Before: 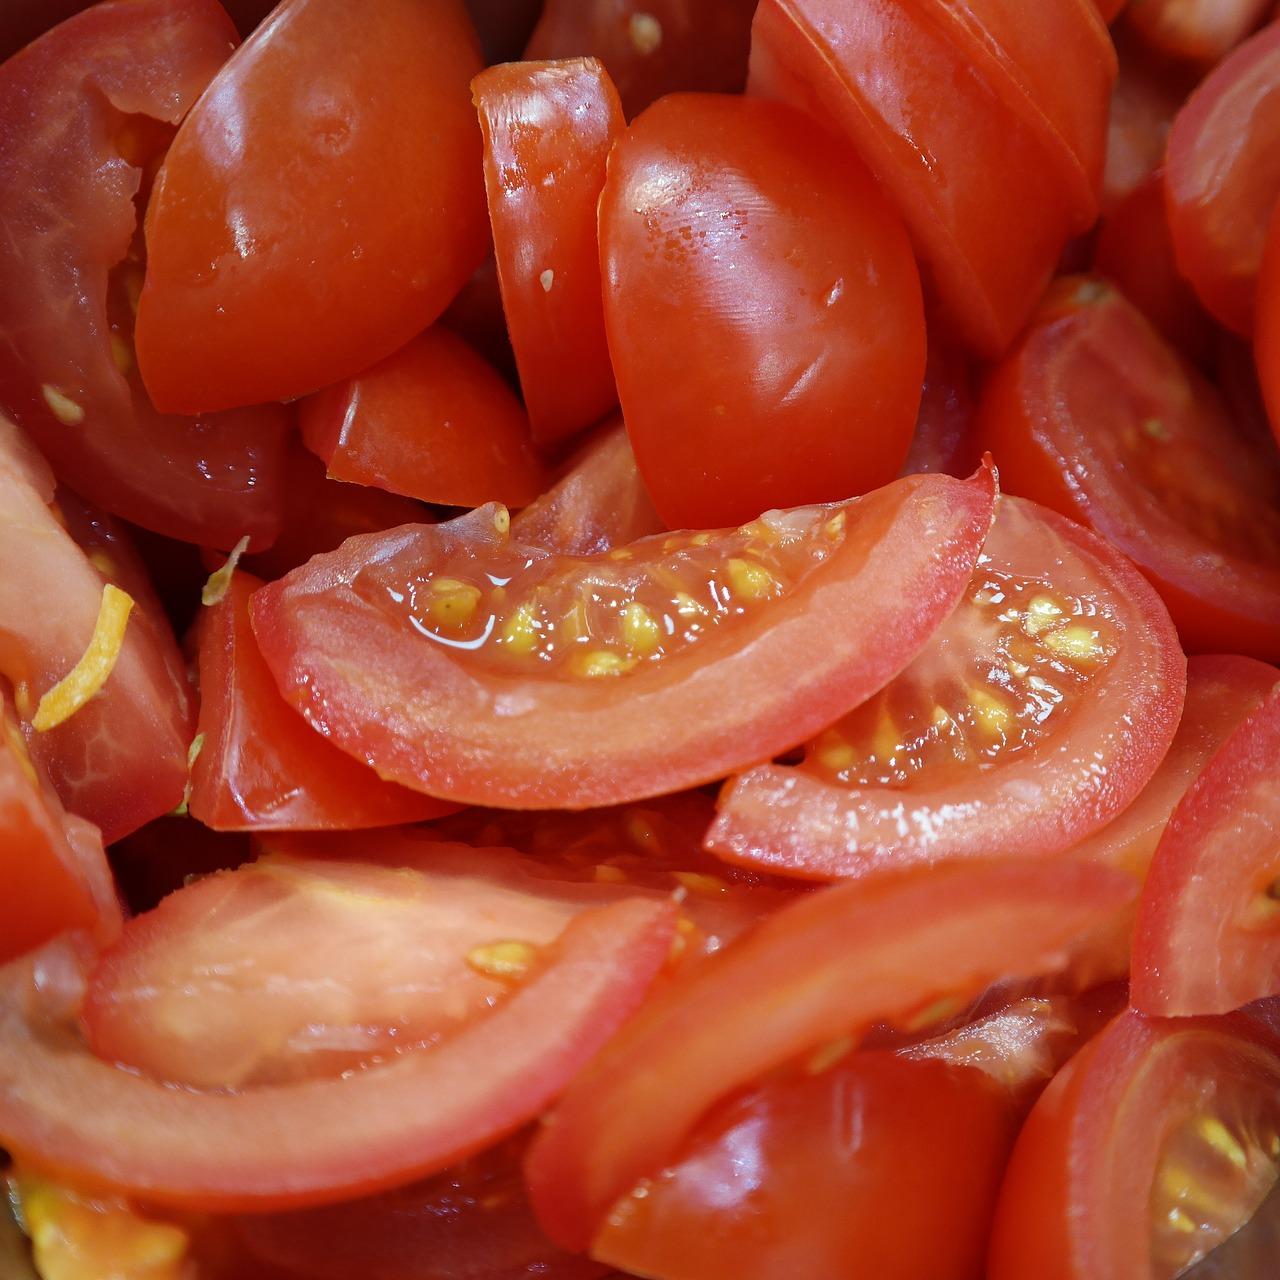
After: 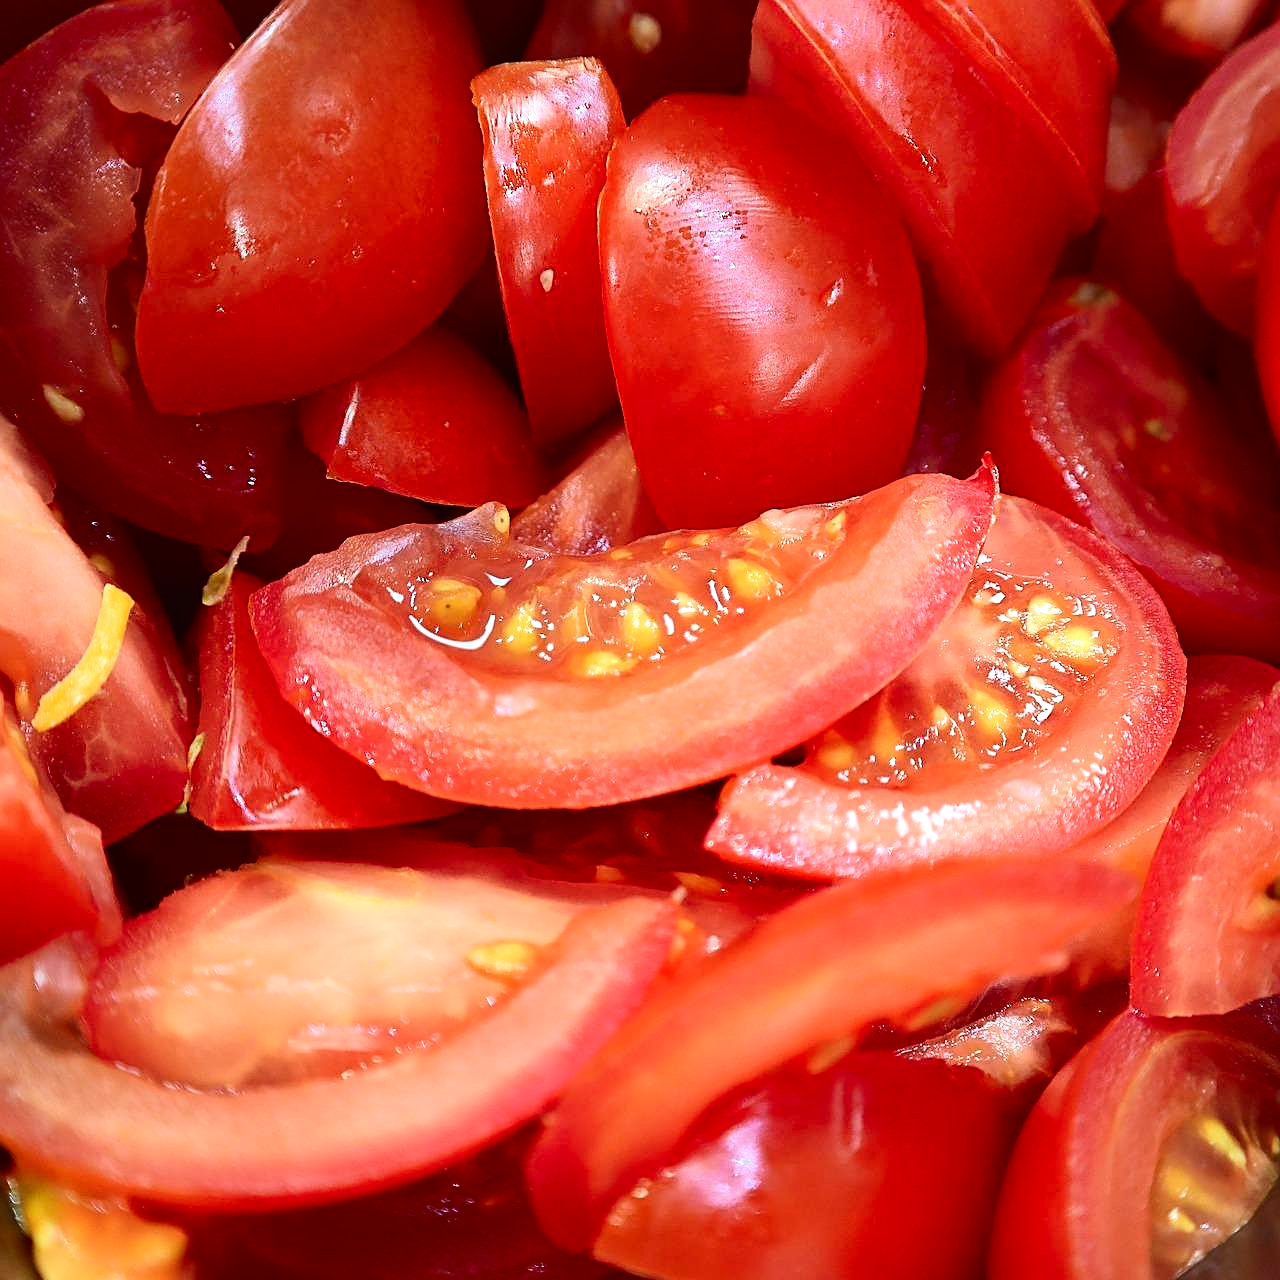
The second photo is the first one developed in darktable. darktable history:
tone equalizer: -8 EV -0.75 EV, -7 EV -0.7 EV, -6 EV -0.6 EV, -5 EV -0.4 EV, -3 EV 0.4 EV, -2 EV 0.6 EV, -1 EV 0.7 EV, +0 EV 0.75 EV, edges refinement/feathering 500, mask exposure compensation -1.57 EV, preserve details no
sharpen: on, module defaults
tone curve: curves: ch0 [(0, 0.011) (0.139, 0.106) (0.295, 0.271) (0.499, 0.523) (0.739, 0.782) (0.857, 0.879) (1, 0.967)]; ch1 [(0, 0) (0.291, 0.229) (0.394, 0.365) (0.469, 0.456) (0.495, 0.497) (0.524, 0.53) (0.588, 0.62) (0.725, 0.779) (1, 1)]; ch2 [(0, 0) (0.125, 0.089) (0.35, 0.317) (0.437, 0.42) (0.502, 0.499) (0.537, 0.551) (0.613, 0.636) (1, 1)], color space Lab, independent channels, preserve colors none
